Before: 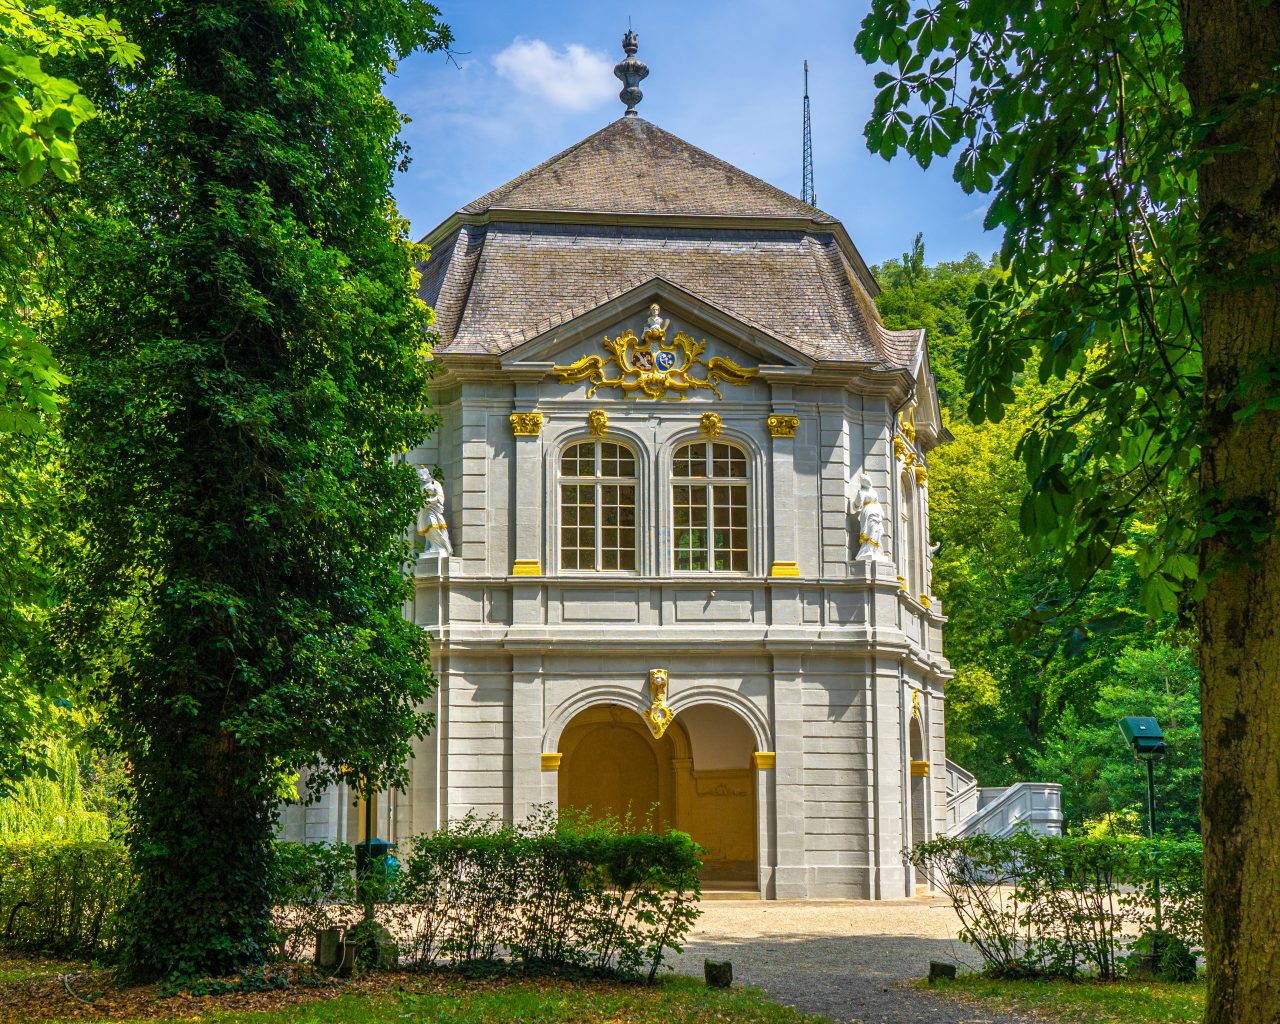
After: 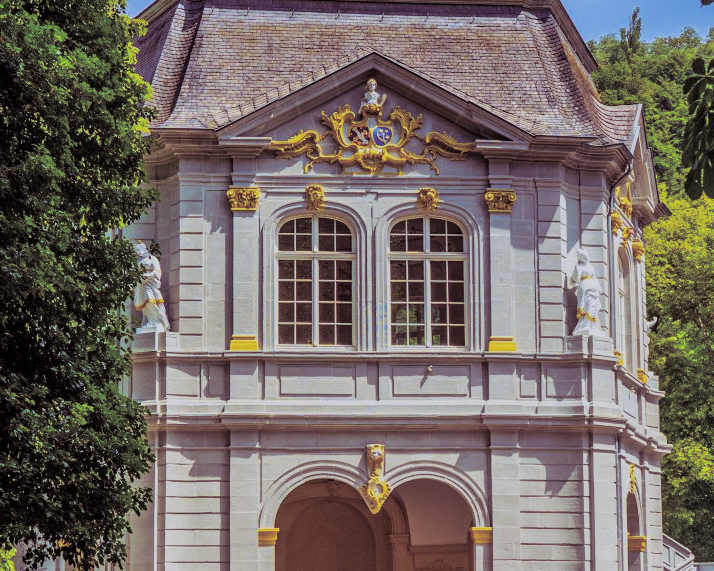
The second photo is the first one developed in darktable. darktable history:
filmic rgb: black relative exposure -7.65 EV, white relative exposure 4.56 EV, hardness 3.61, color science v6 (2022)
split-toning: shadows › hue 316.8°, shadows › saturation 0.47, highlights › hue 201.6°, highlights › saturation 0, balance -41.97, compress 28.01%
crop and rotate: left 22.13%, top 22.054%, right 22.026%, bottom 22.102%
color calibration: illuminant as shot in camera, x 0.358, y 0.373, temperature 4628.91 K
